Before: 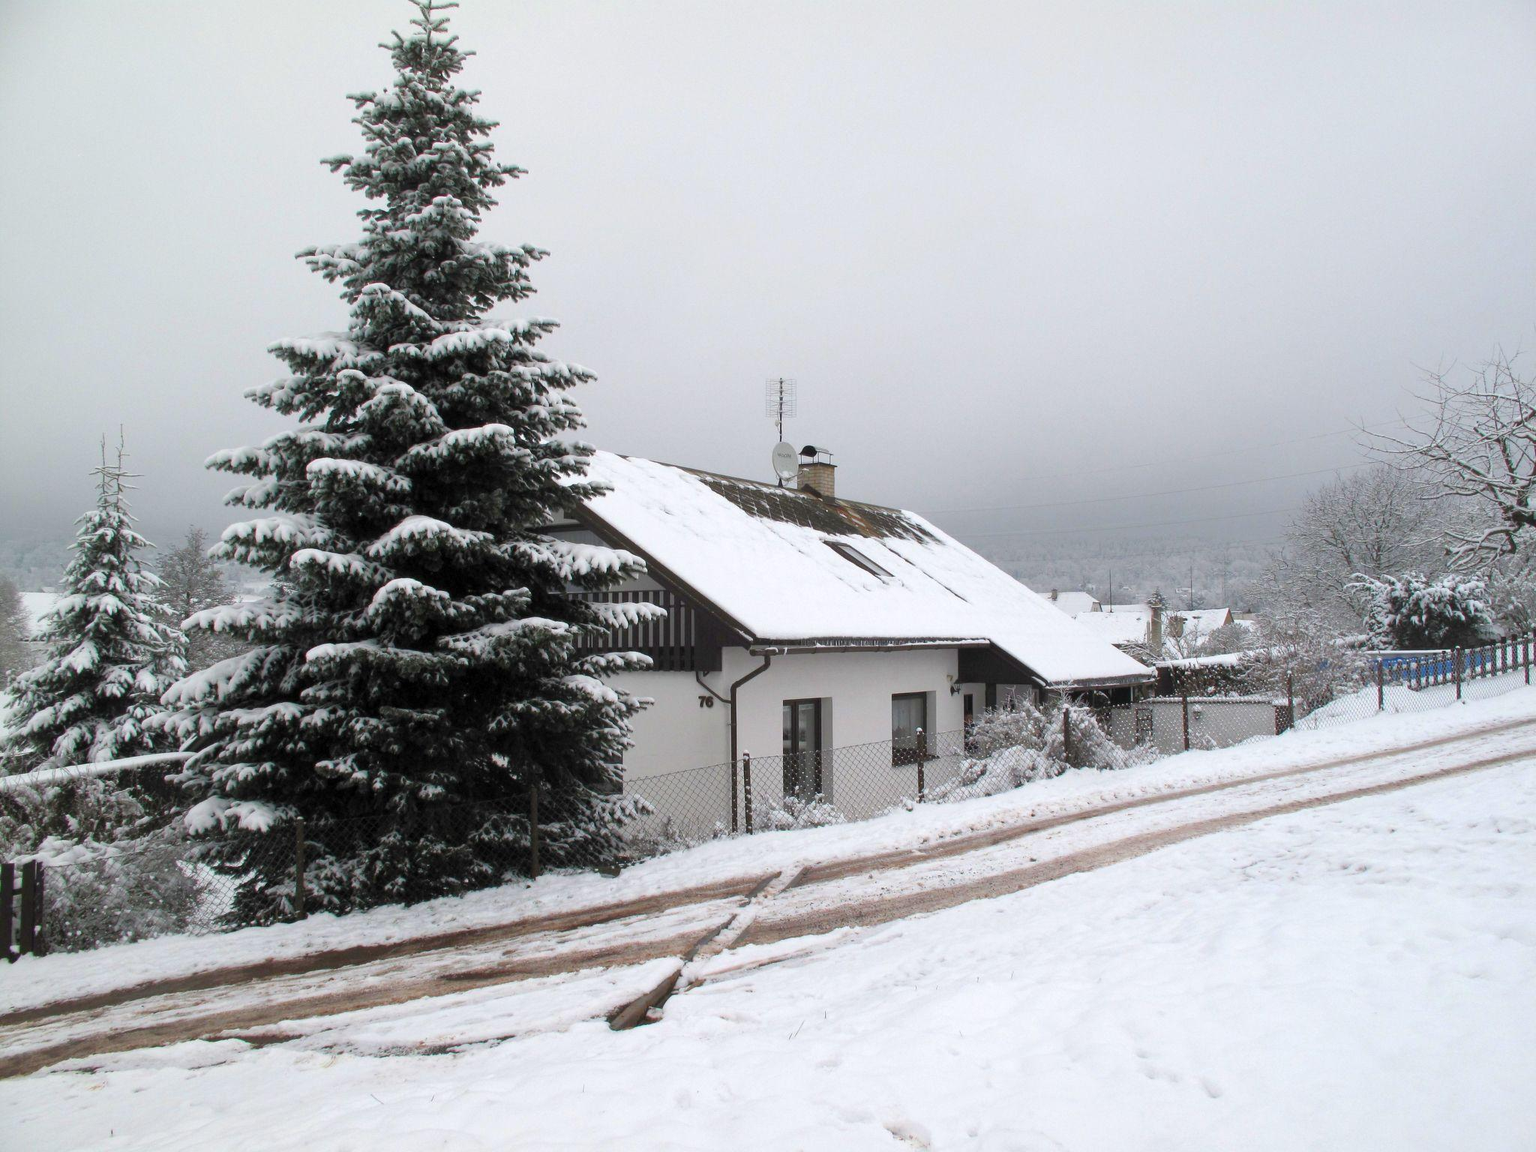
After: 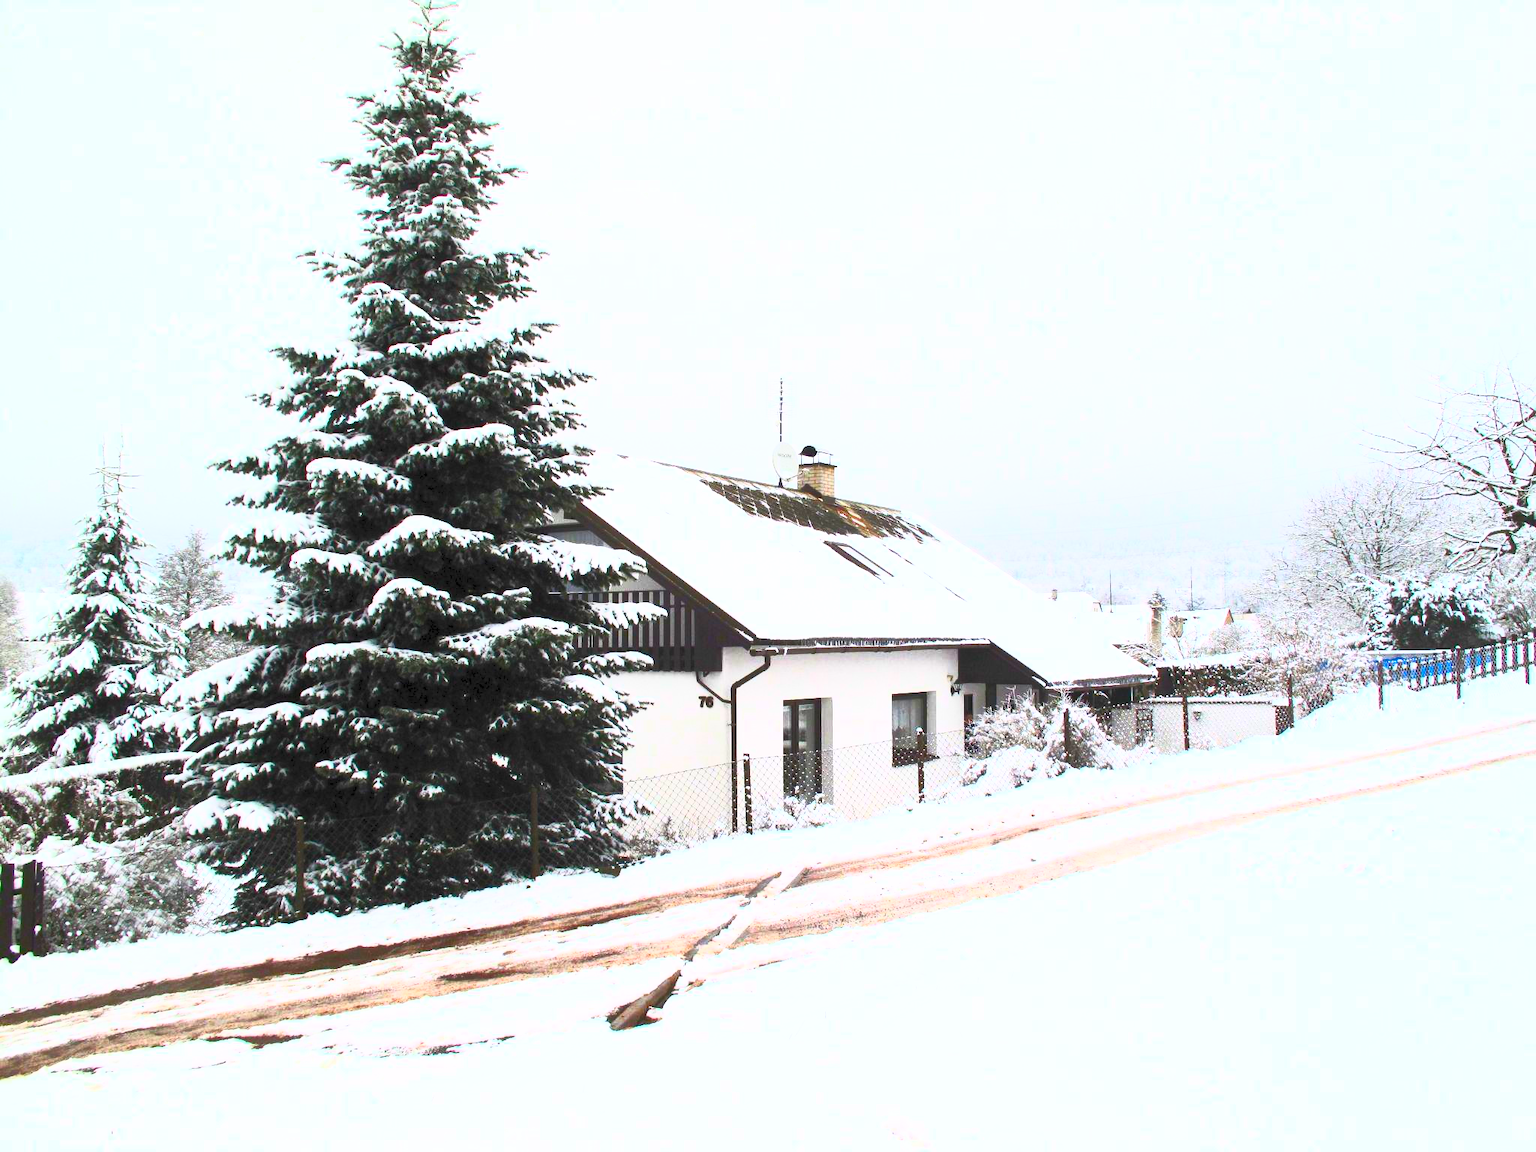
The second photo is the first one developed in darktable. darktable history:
contrast brightness saturation: contrast 0.998, brightness 0.994, saturation 0.987
